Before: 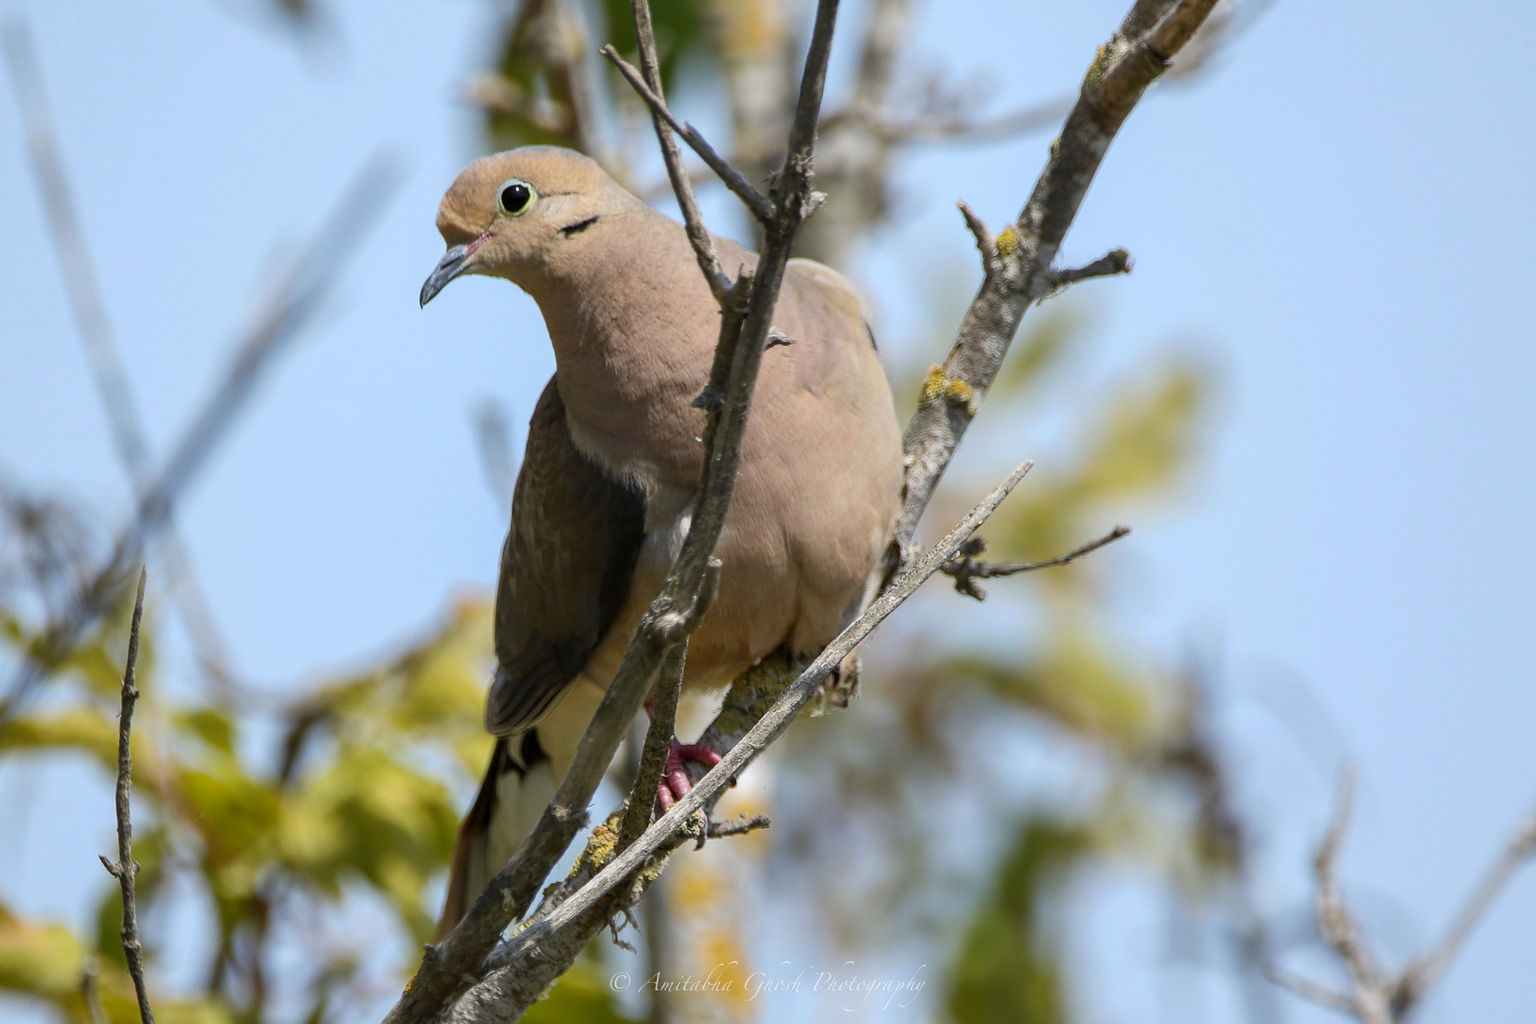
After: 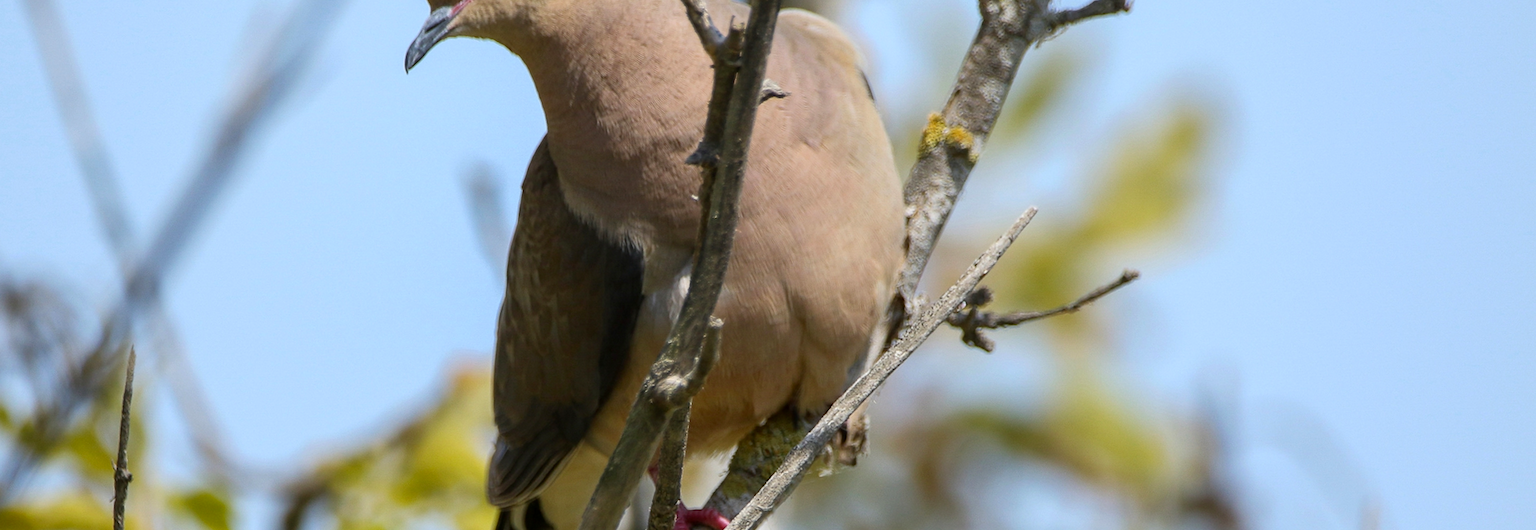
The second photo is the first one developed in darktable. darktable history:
crop and rotate: top 23.043%, bottom 23.437%
rotate and perspective: rotation -2°, crop left 0.022, crop right 0.978, crop top 0.049, crop bottom 0.951
contrast brightness saturation: contrast 0.04, saturation 0.16
